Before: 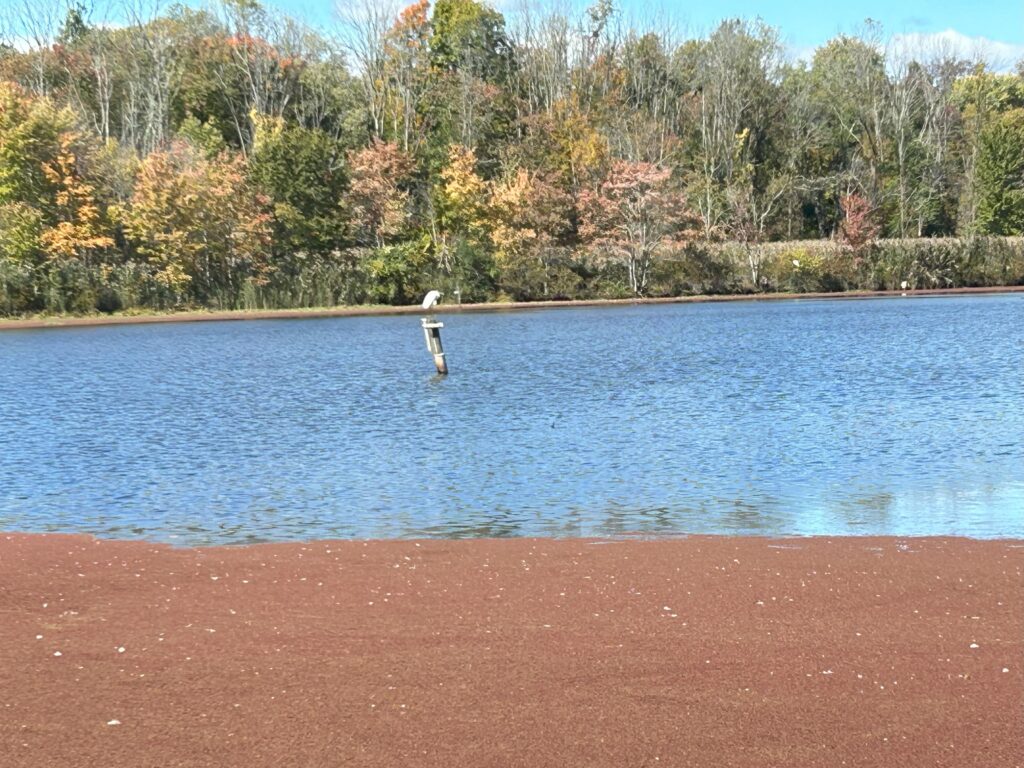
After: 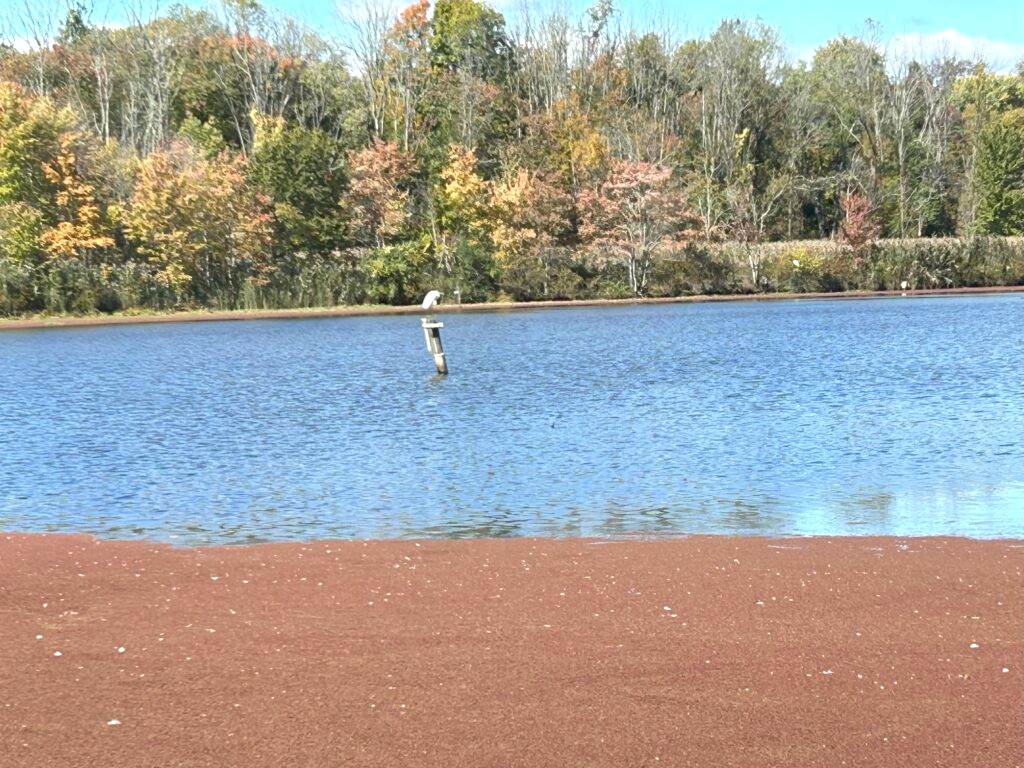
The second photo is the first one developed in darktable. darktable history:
exposure: exposure 0.215 EV, compensate highlight preservation false
